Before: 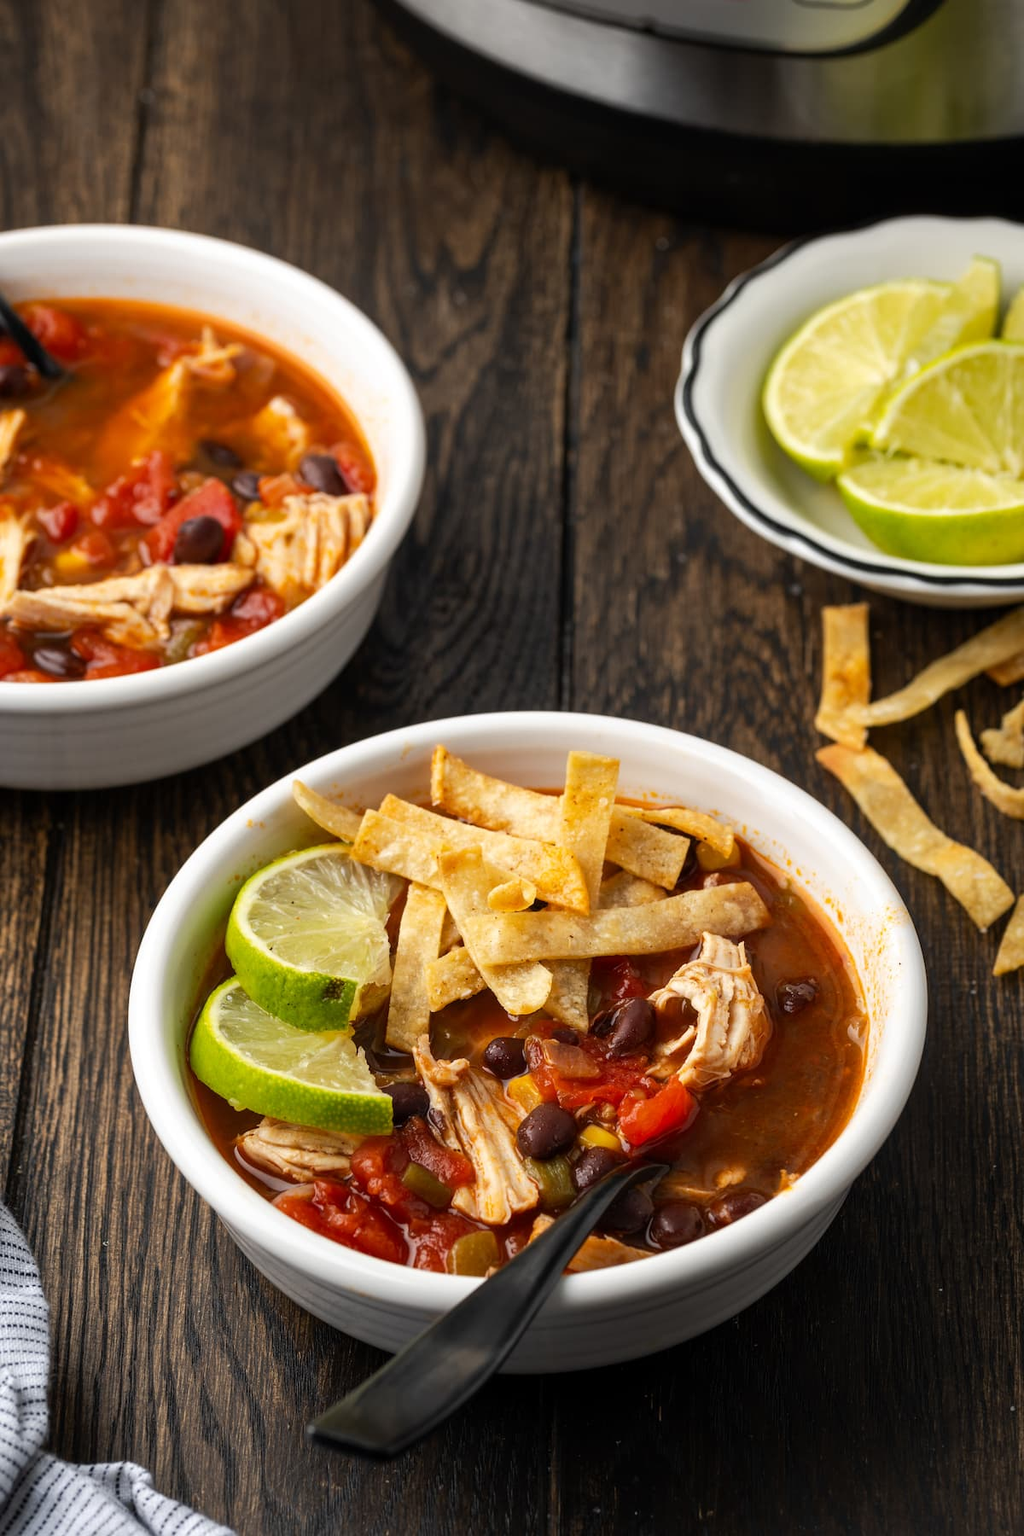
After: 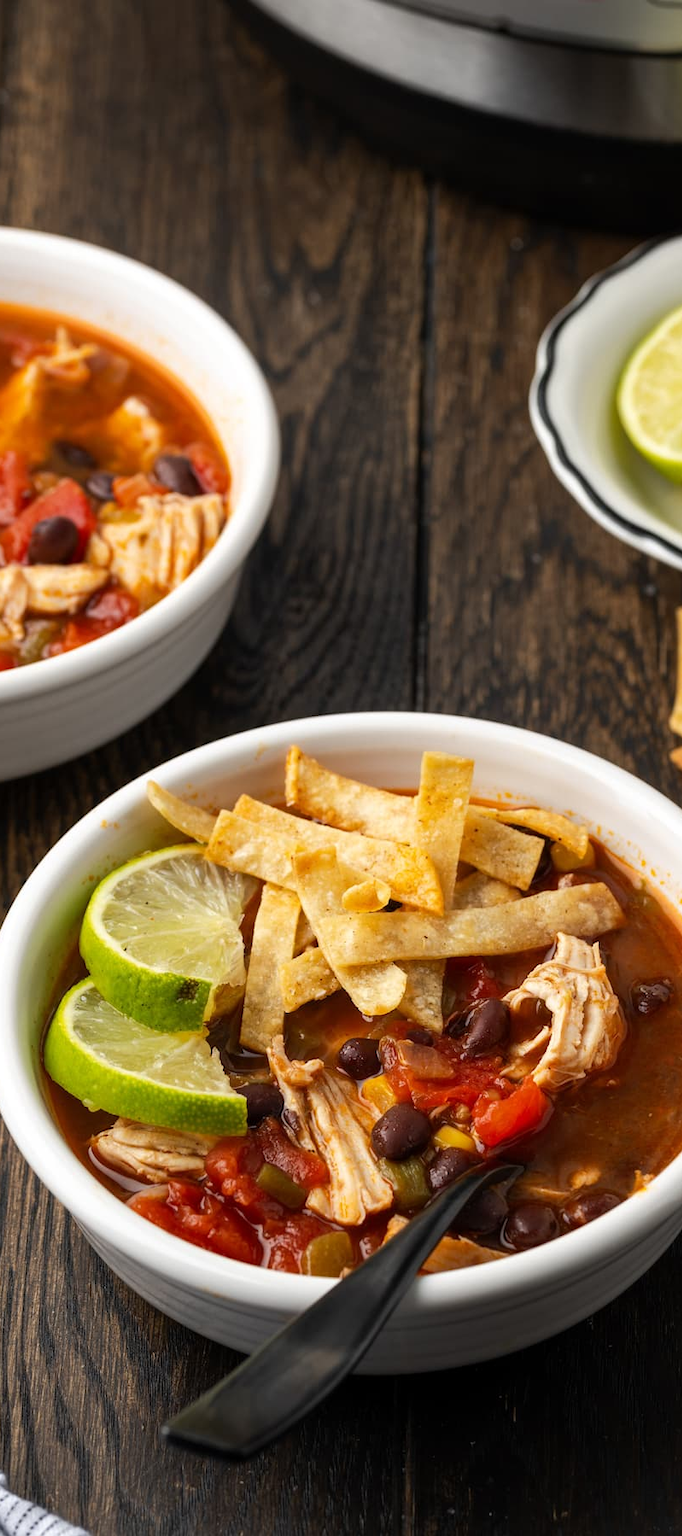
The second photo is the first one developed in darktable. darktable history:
crop and rotate: left 14.32%, right 19.071%
